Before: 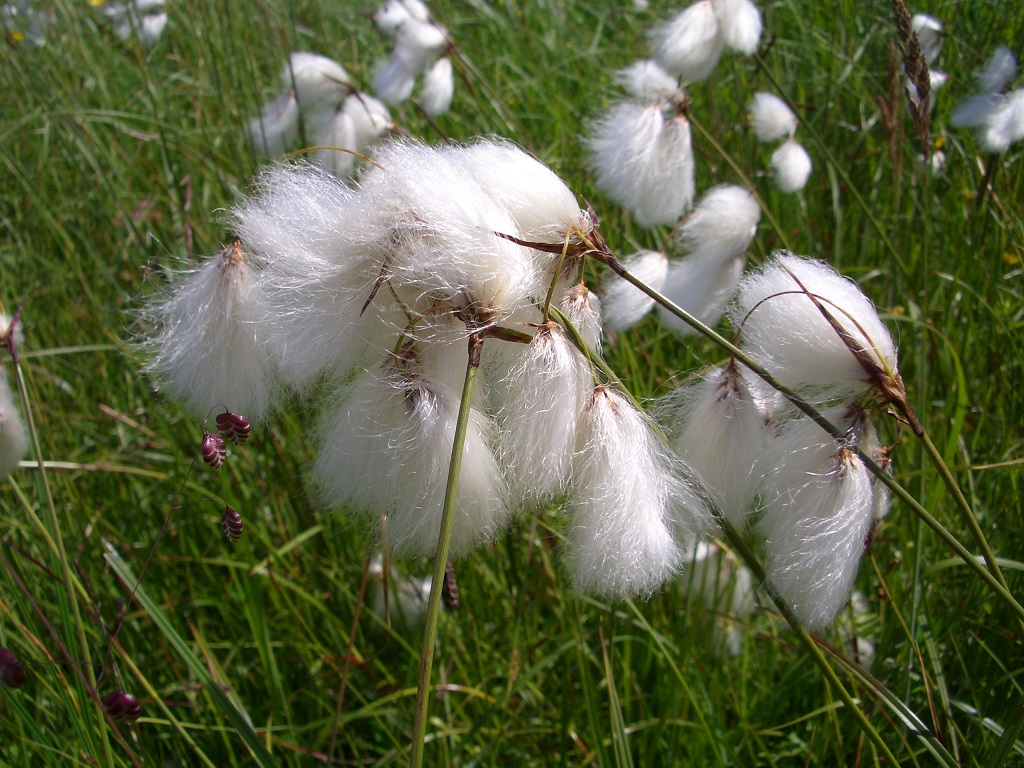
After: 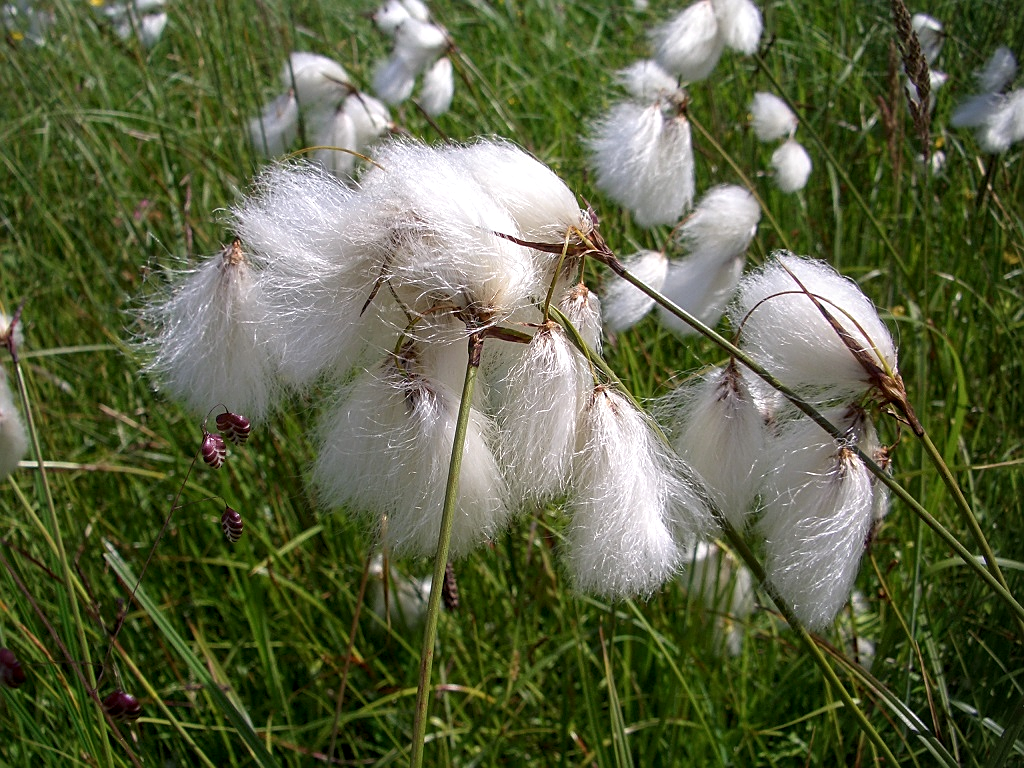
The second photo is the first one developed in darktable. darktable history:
sharpen: on, module defaults
vignetting: fall-off start 100.17%, brightness -0.419, saturation -0.289, center (-0.147, 0.013)
local contrast: on, module defaults
